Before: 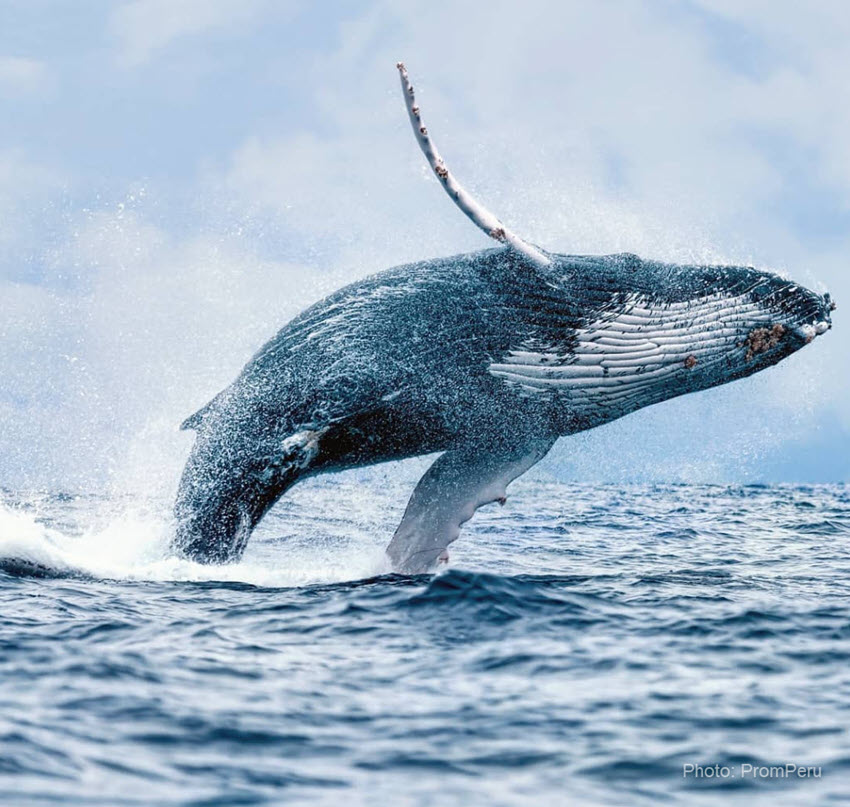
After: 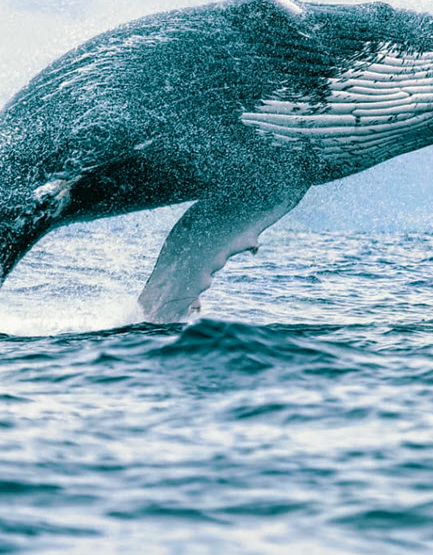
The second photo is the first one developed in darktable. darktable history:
split-toning: shadows › hue 186.43°, highlights › hue 49.29°, compress 30.29%
crop and rotate: left 29.237%, top 31.152%, right 19.807%
shadows and highlights: shadows -70, highlights 35, soften with gaussian
